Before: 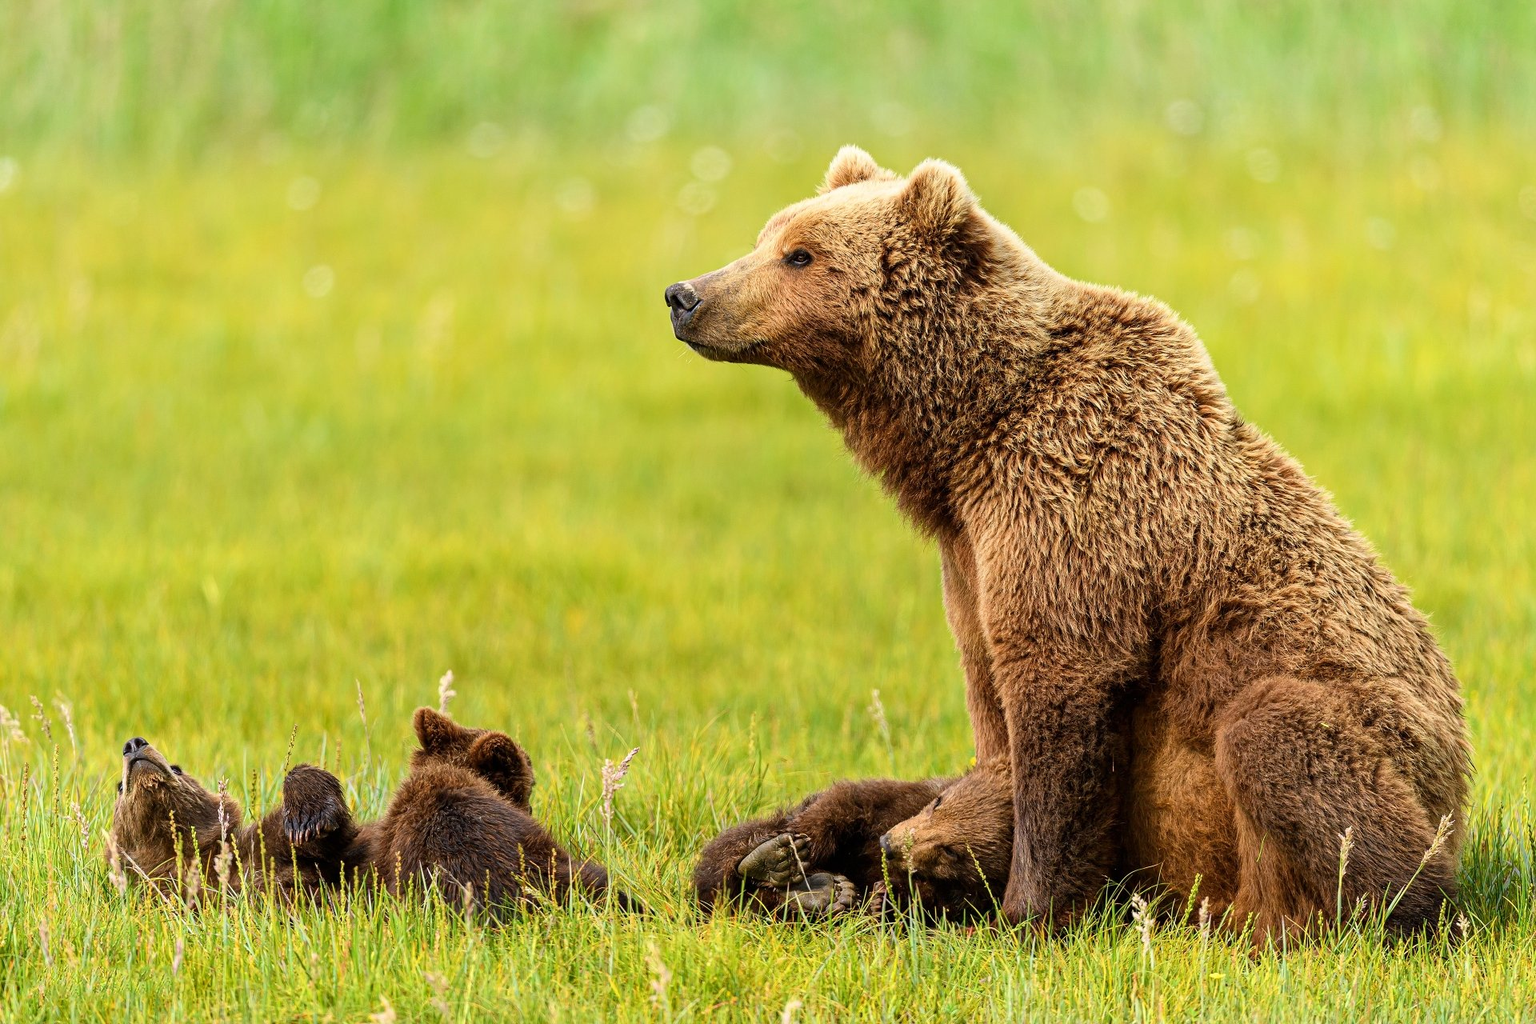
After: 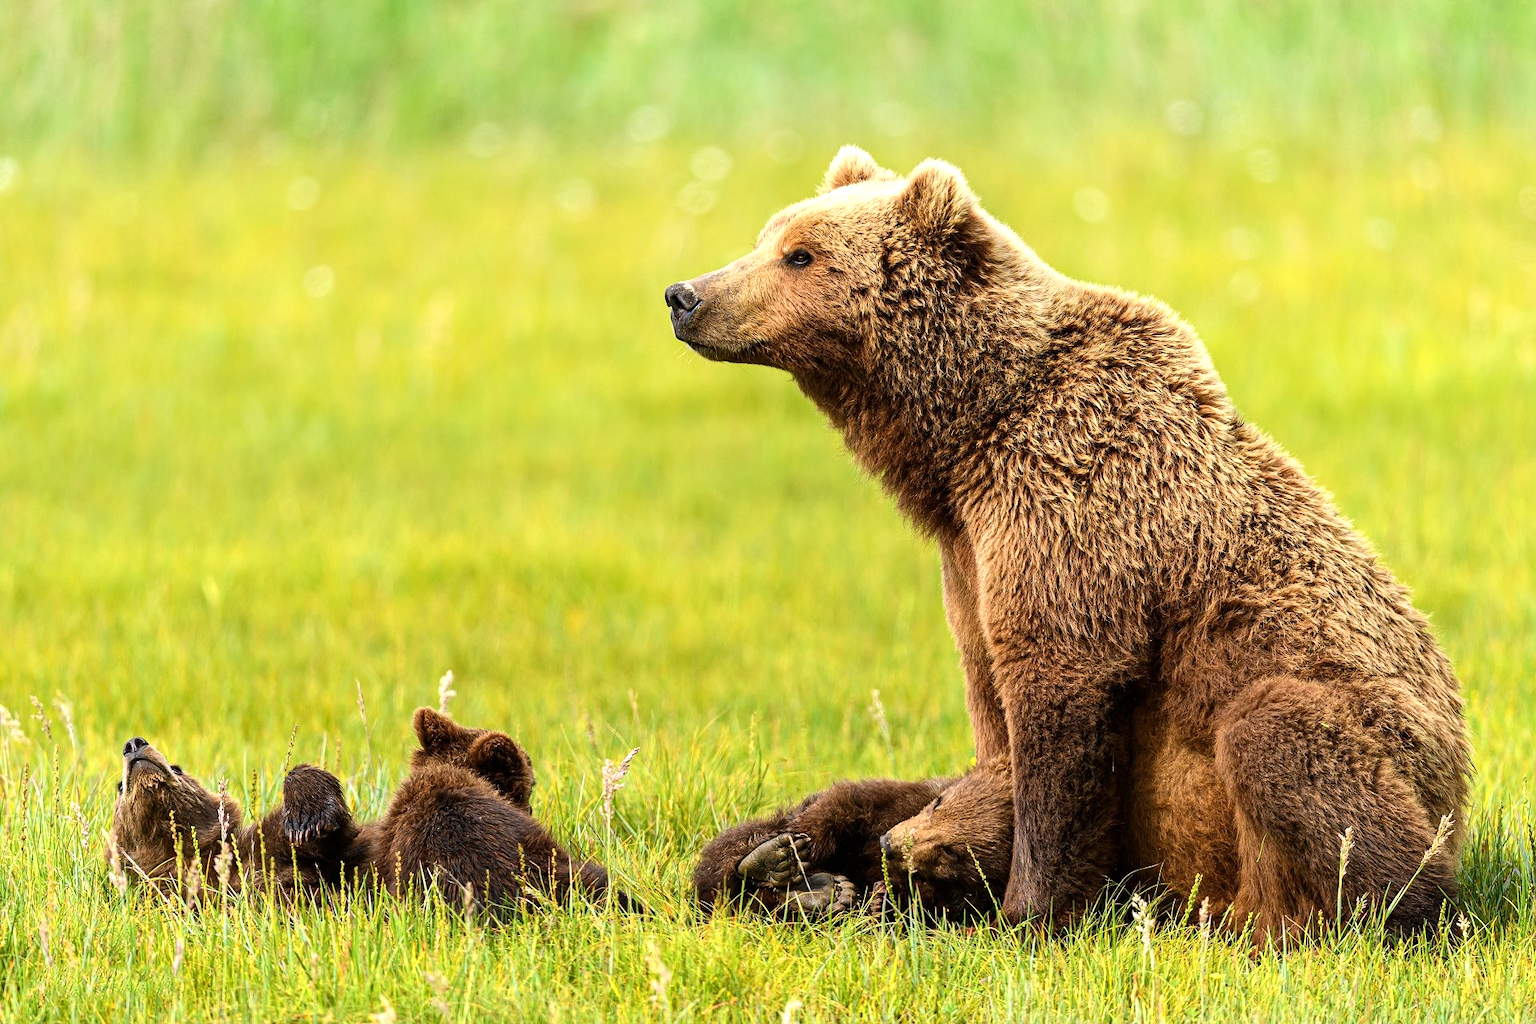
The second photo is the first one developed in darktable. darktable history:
tone equalizer: -8 EV -0.446 EV, -7 EV -0.361 EV, -6 EV -0.321 EV, -5 EV -0.231 EV, -3 EV 0.199 EV, -2 EV 0.334 EV, -1 EV 0.414 EV, +0 EV 0.415 EV, edges refinement/feathering 500, mask exposure compensation -1.57 EV, preserve details guided filter
